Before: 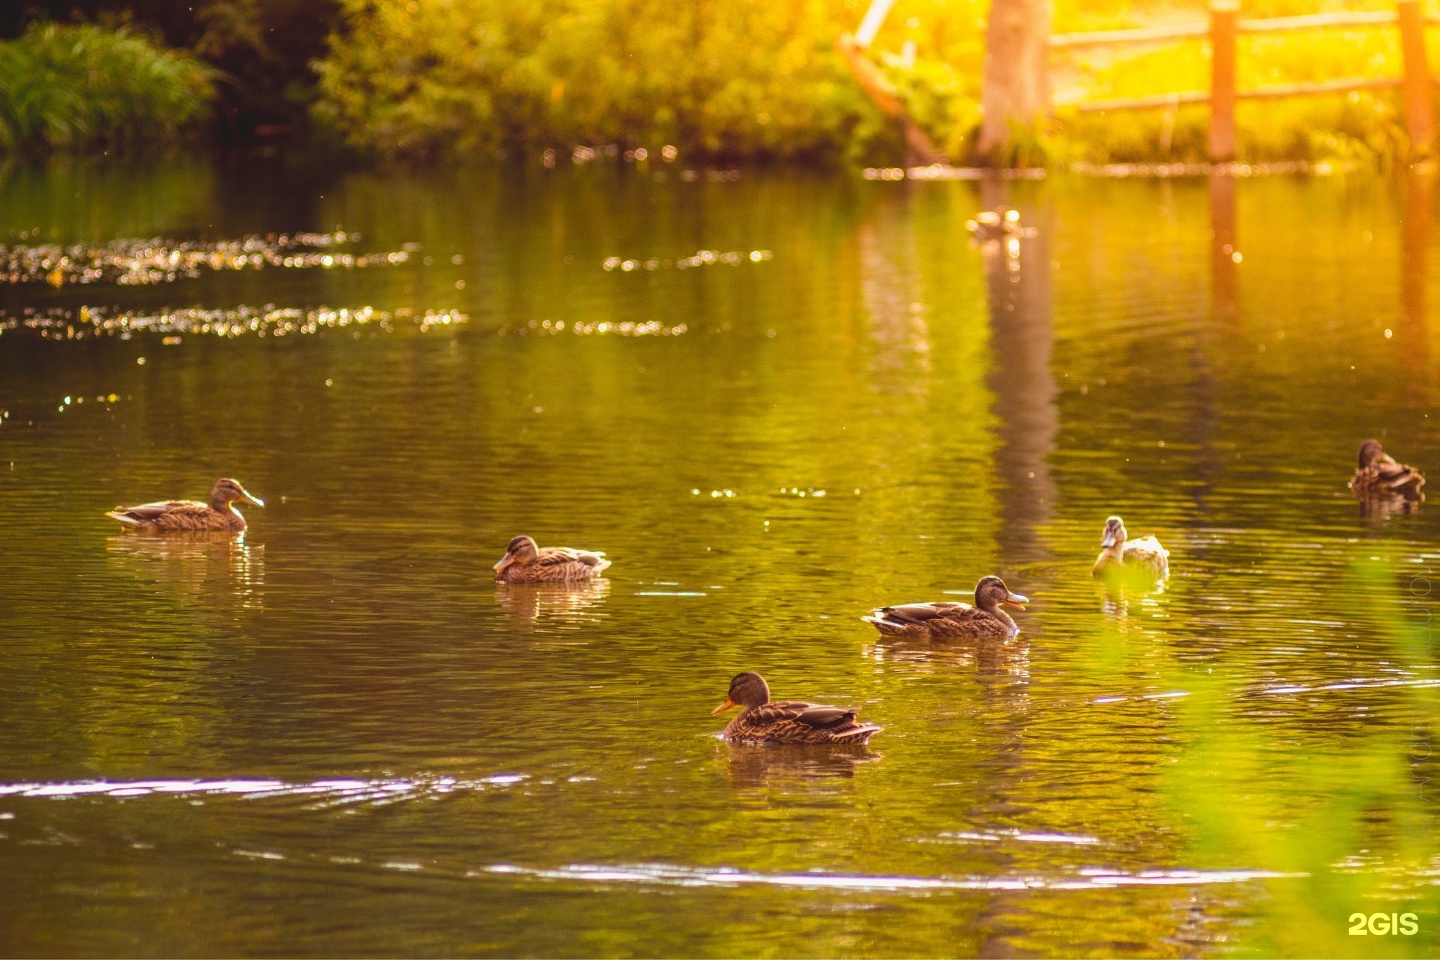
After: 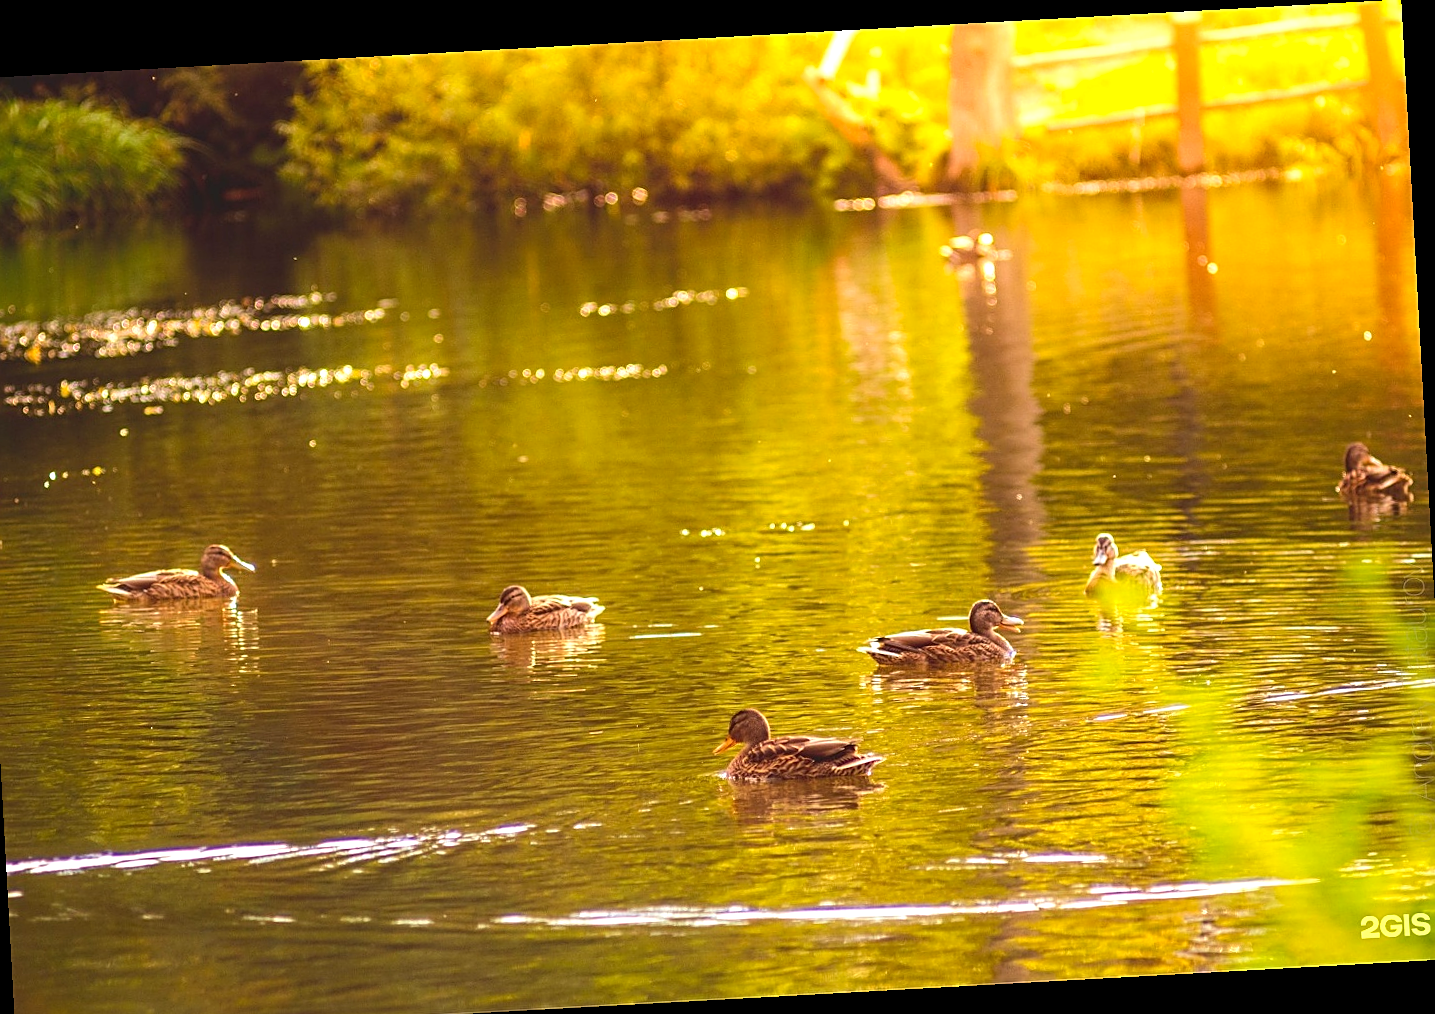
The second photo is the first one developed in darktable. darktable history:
exposure: exposure 0.507 EV, compensate highlight preservation false
sharpen: on, module defaults
crop and rotate: left 2.536%, right 1.107%, bottom 2.246%
rotate and perspective: rotation -3.18°, automatic cropping off
color correction: highlights b* 3
